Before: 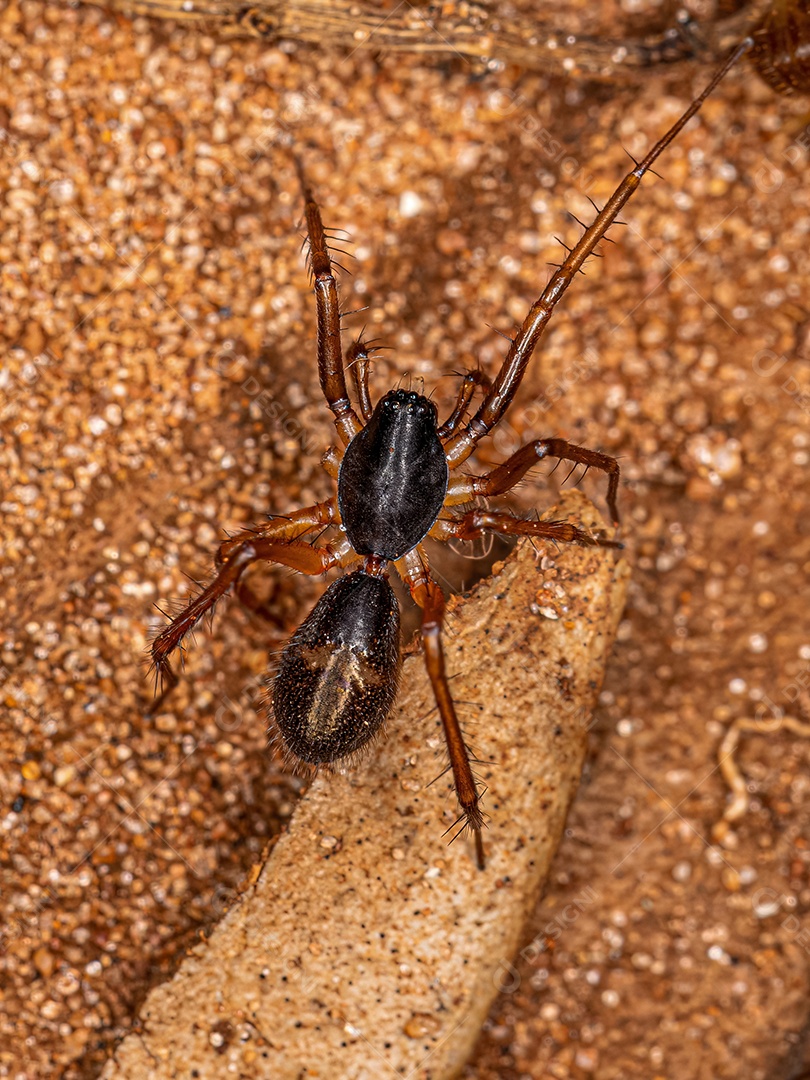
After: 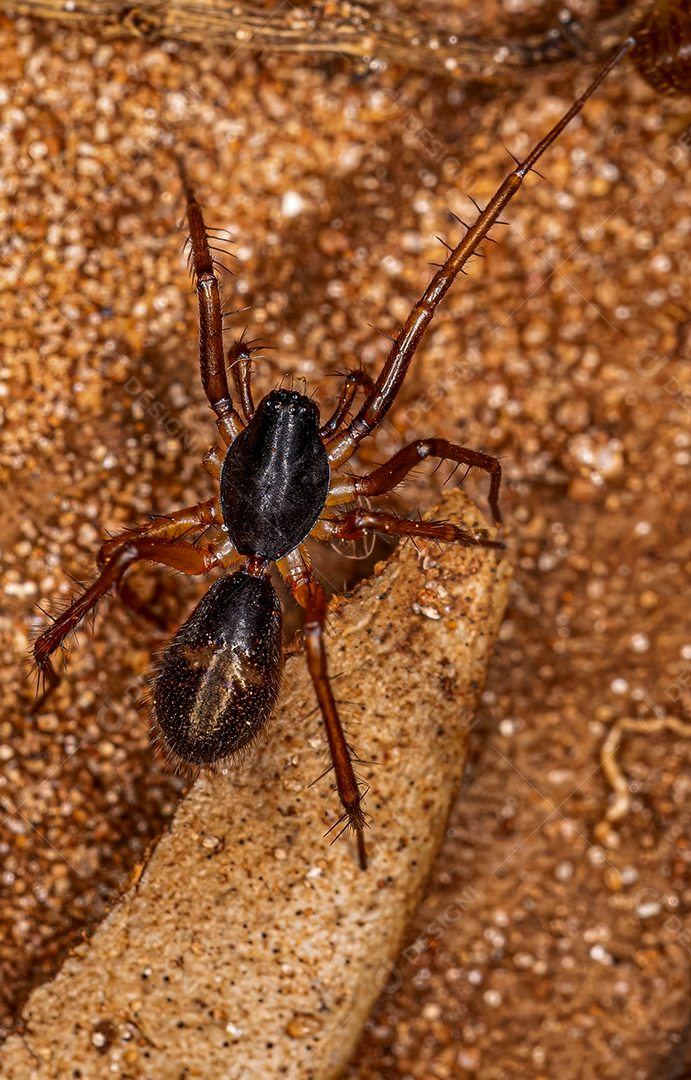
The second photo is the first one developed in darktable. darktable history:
contrast brightness saturation: brightness -0.09
shadows and highlights: shadows 24.5, highlights -78.15, soften with gaussian
white balance: red 0.988, blue 1.017
color balance rgb: global vibrance 10%
crop and rotate: left 14.584%
